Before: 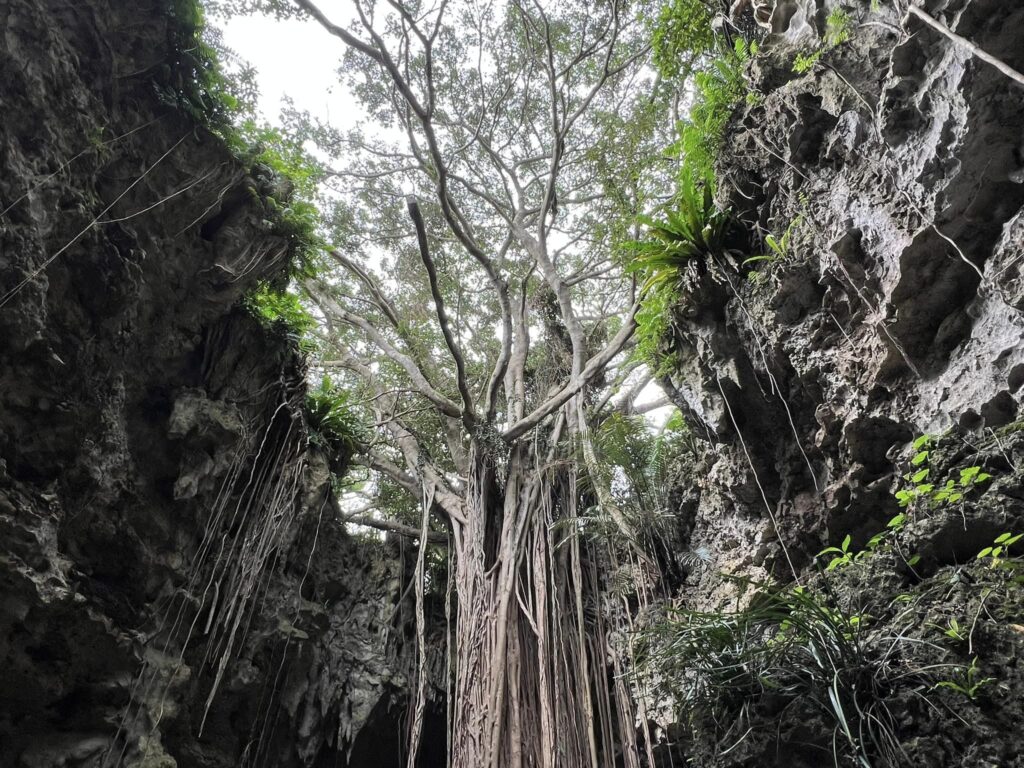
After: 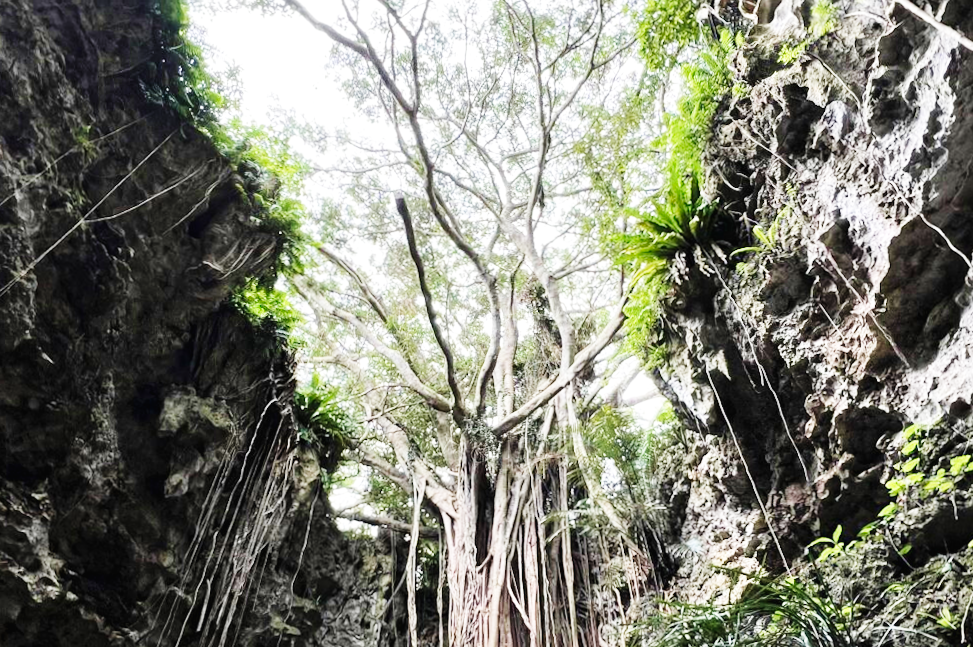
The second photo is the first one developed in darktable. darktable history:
tone equalizer: on, module defaults
base curve: curves: ch0 [(0, 0.003) (0.001, 0.002) (0.006, 0.004) (0.02, 0.022) (0.048, 0.086) (0.094, 0.234) (0.162, 0.431) (0.258, 0.629) (0.385, 0.8) (0.548, 0.918) (0.751, 0.988) (1, 1)], preserve colors none
crop and rotate: angle 0.2°, left 0.275%, right 3.127%, bottom 14.18%
velvia: on, module defaults
rotate and perspective: rotation -0.45°, automatic cropping original format, crop left 0.008, crop right 0.992, crop top 0.012, crop bottom 0.988
